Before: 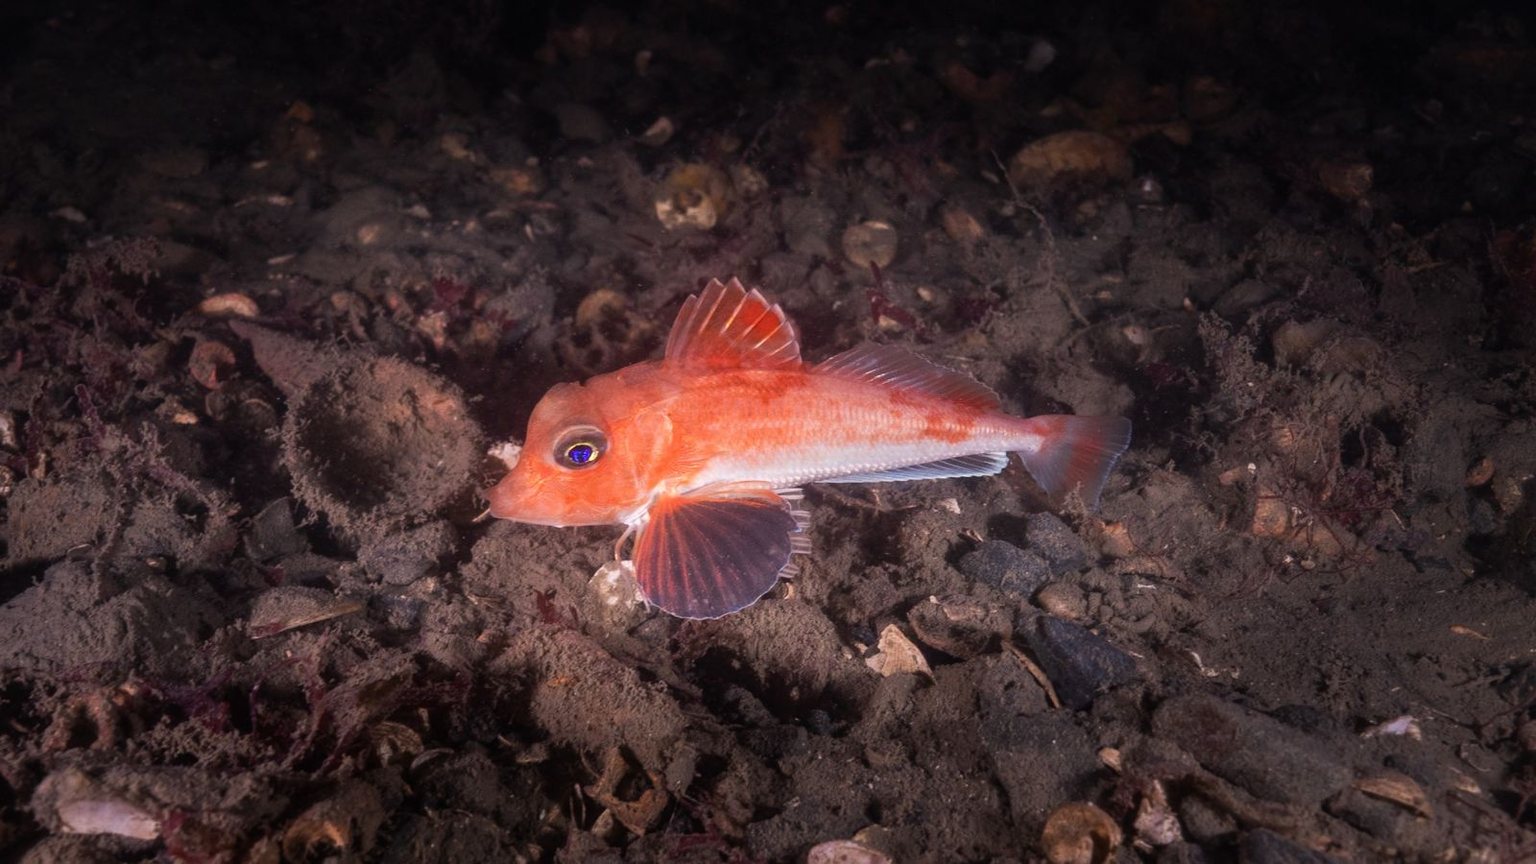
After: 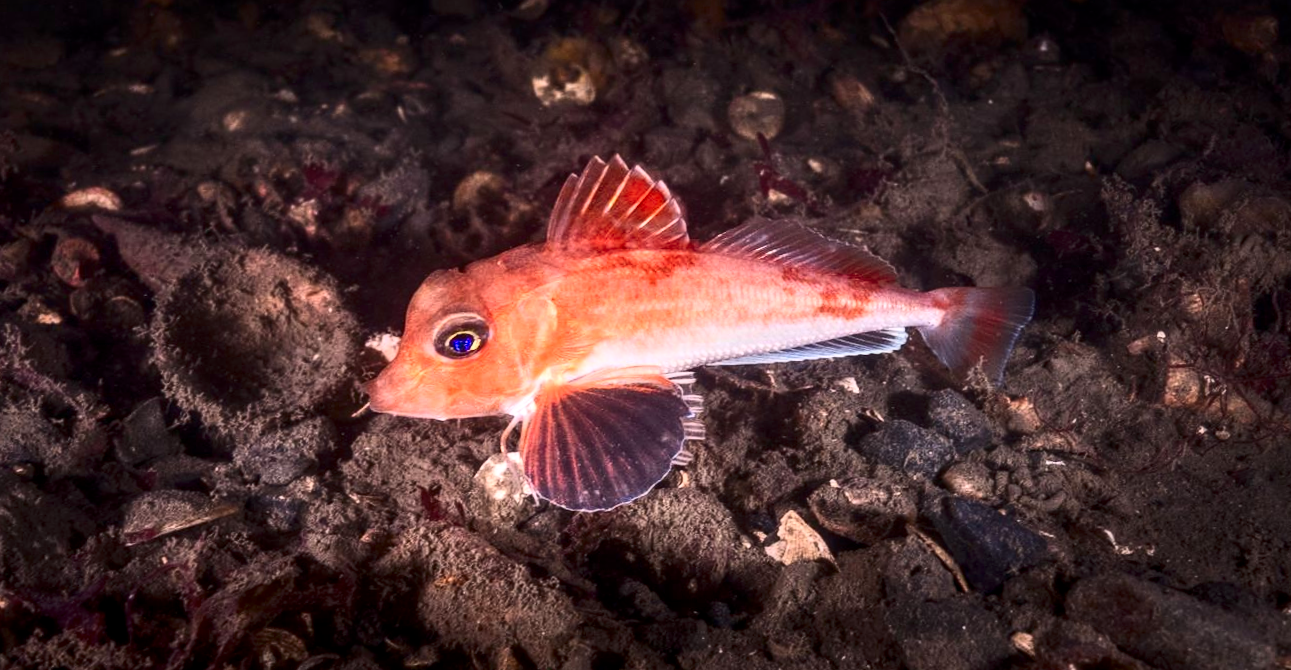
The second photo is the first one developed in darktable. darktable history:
contrast brightness saturation: contrast 0.4, brightness 0.1, saturation 0.21
rotate and perspective: rotation -1.75°, automatic cropping off
local contrast: detail 130%
crop: left 9.712%, top 16.928%, right 10.845%, bottom 12.332%
